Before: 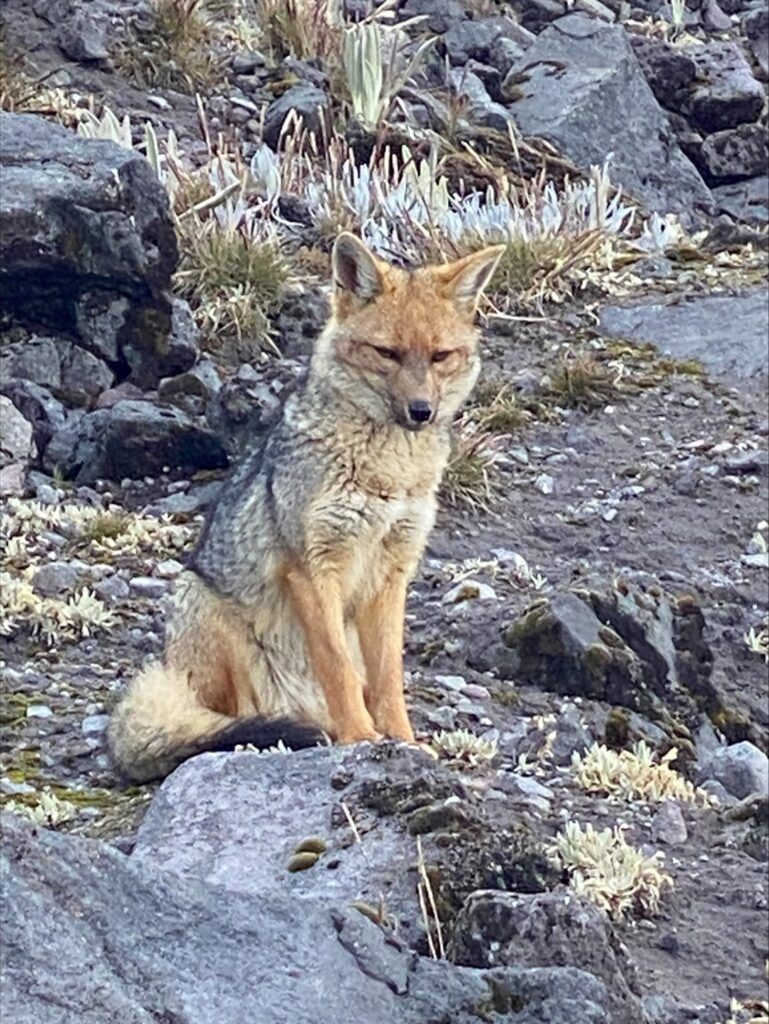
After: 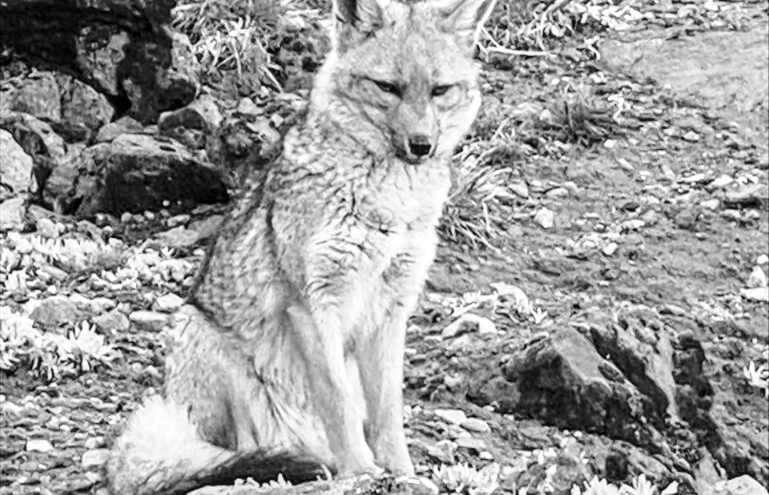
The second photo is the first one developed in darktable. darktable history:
monochrome: a -6.99, b 35.61, size 1.4
crop and rotate: top 26.056%, bottom 25.543%
base curve: curves: ch0 [(0, 0) (0.028, 0.03) (0.121, 0.232) (0.46, 0.748) (0.859, 0.968) (1, 1)], preserve colors none
local contrast: on, module defaults
